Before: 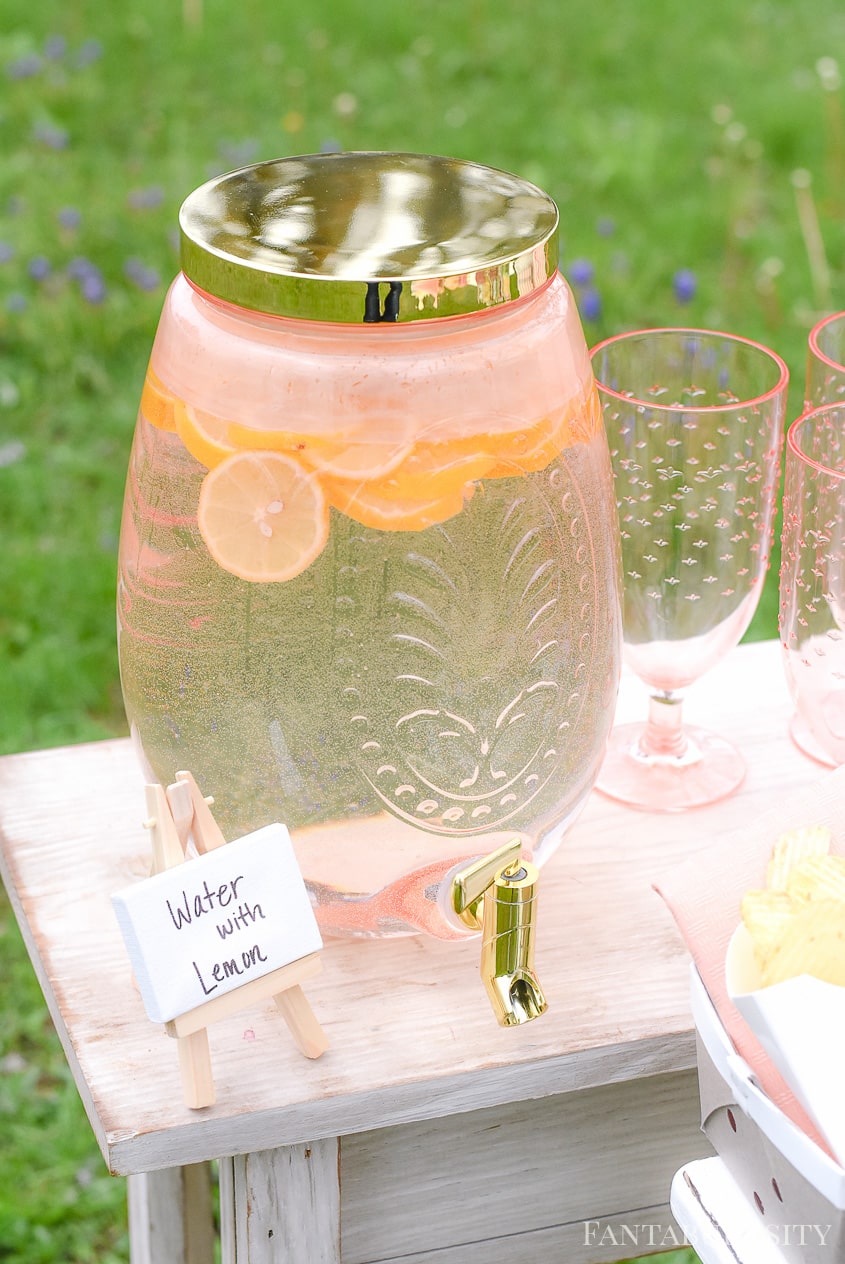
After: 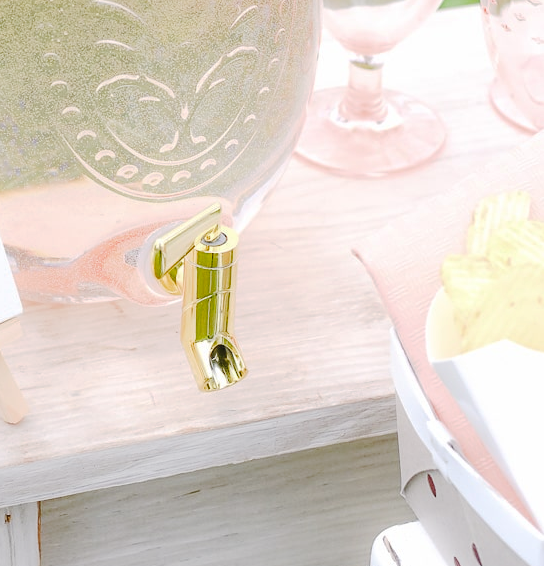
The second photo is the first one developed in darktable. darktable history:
crop and rotate: left 35.509%, top 50.238%, bottom 4.934%
tone curve: curves: ch0 [(0, 0) (0.003, 0.026) (0.011, 0.03) (0.025, 0.038) (0.044, 0.046) (0.069, 0.055) (0.1, 0.075) (0.136, 0.114) (0.177, 0.158) (0.224, 0.215) (0.277, 0.296) (0.335, 0.386) (0.399, 0.479) (0.468, 0.568) (0.543, 0.637) (0.623, 0.707) (0.709, 0.773) (0.801, 0.834) (0.898, 0.896) (1, 1)], preserve colors none
